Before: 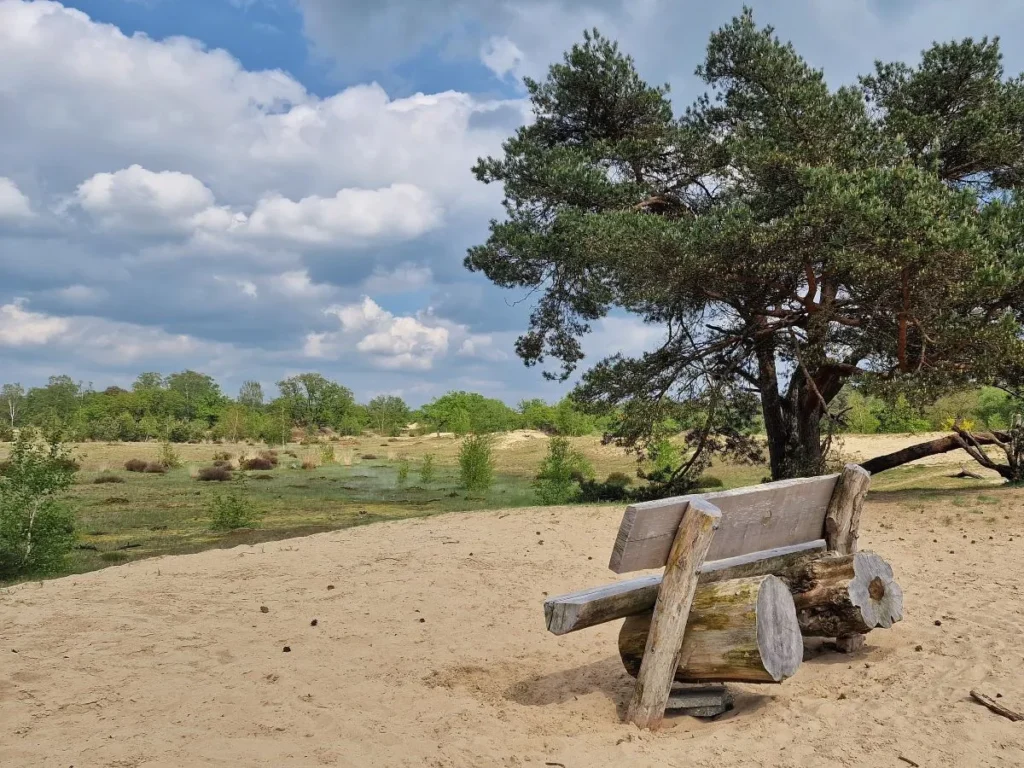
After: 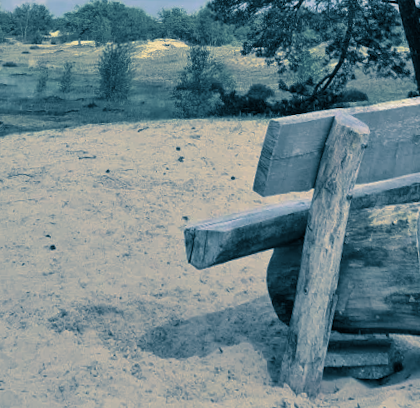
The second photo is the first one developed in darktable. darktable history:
rotate and perspective: rotation 0.72°, lens shift (vertical) -0.352, lens shift (horizontal) -0.051, crop left 0.152, crop right 0.859, crop top 0.019, crop bottom 0.964
split-toning: shadows › hue 212.4°, balance -70
crop: left 29.672%, top 41.786%, right 20.851%, bottom 3.487%
